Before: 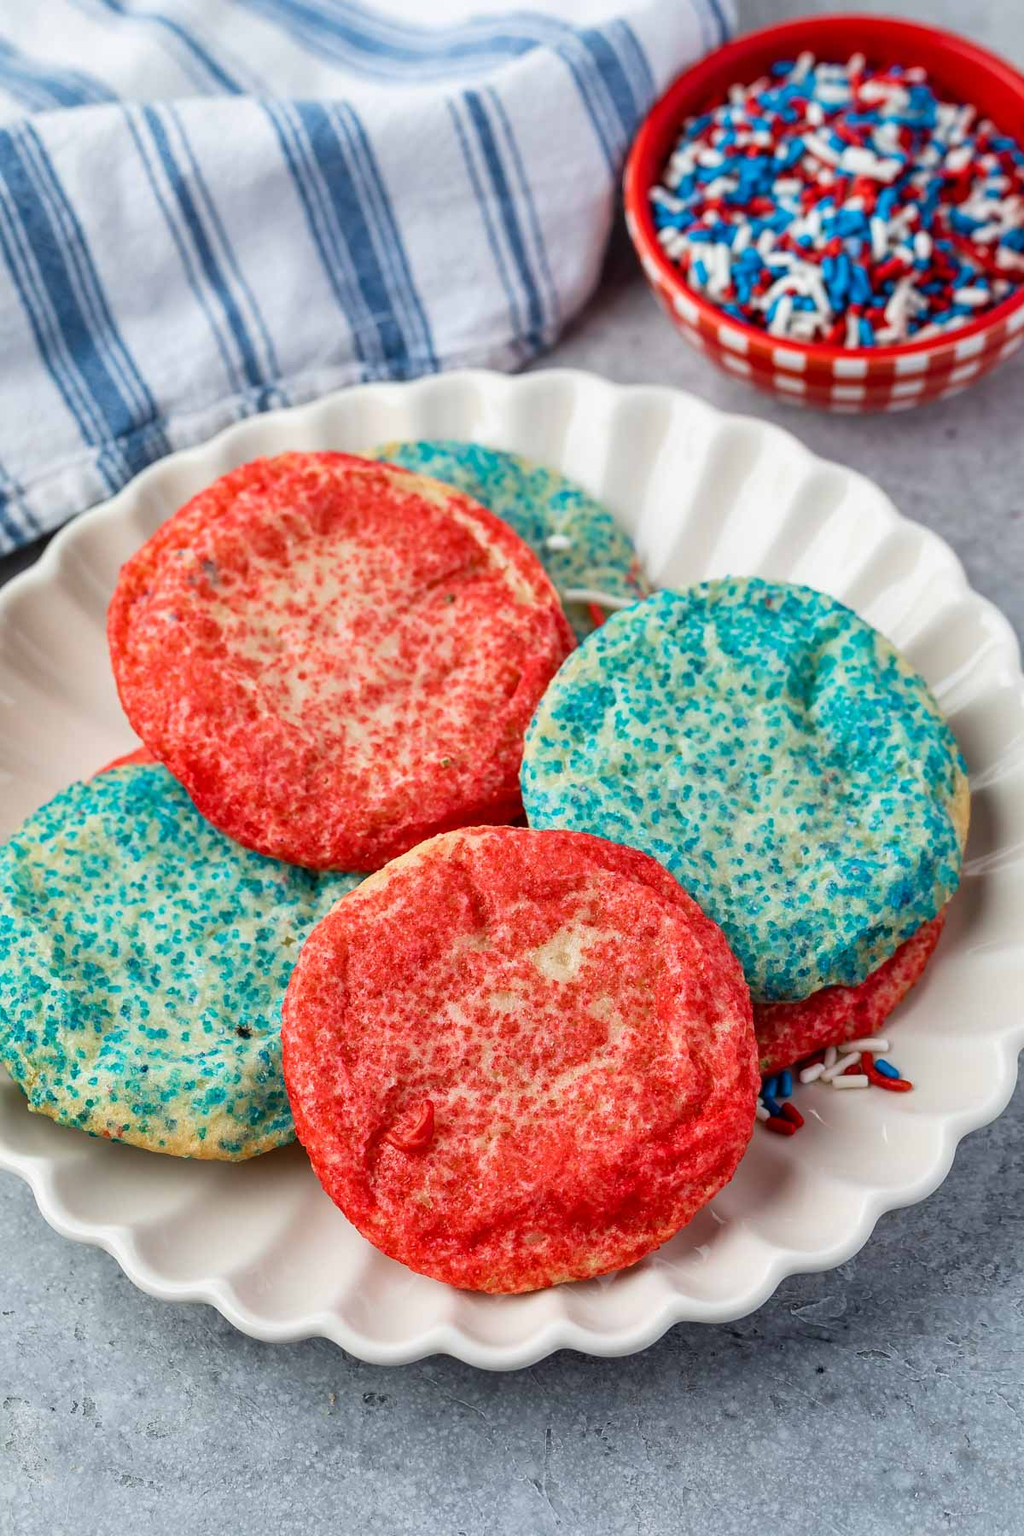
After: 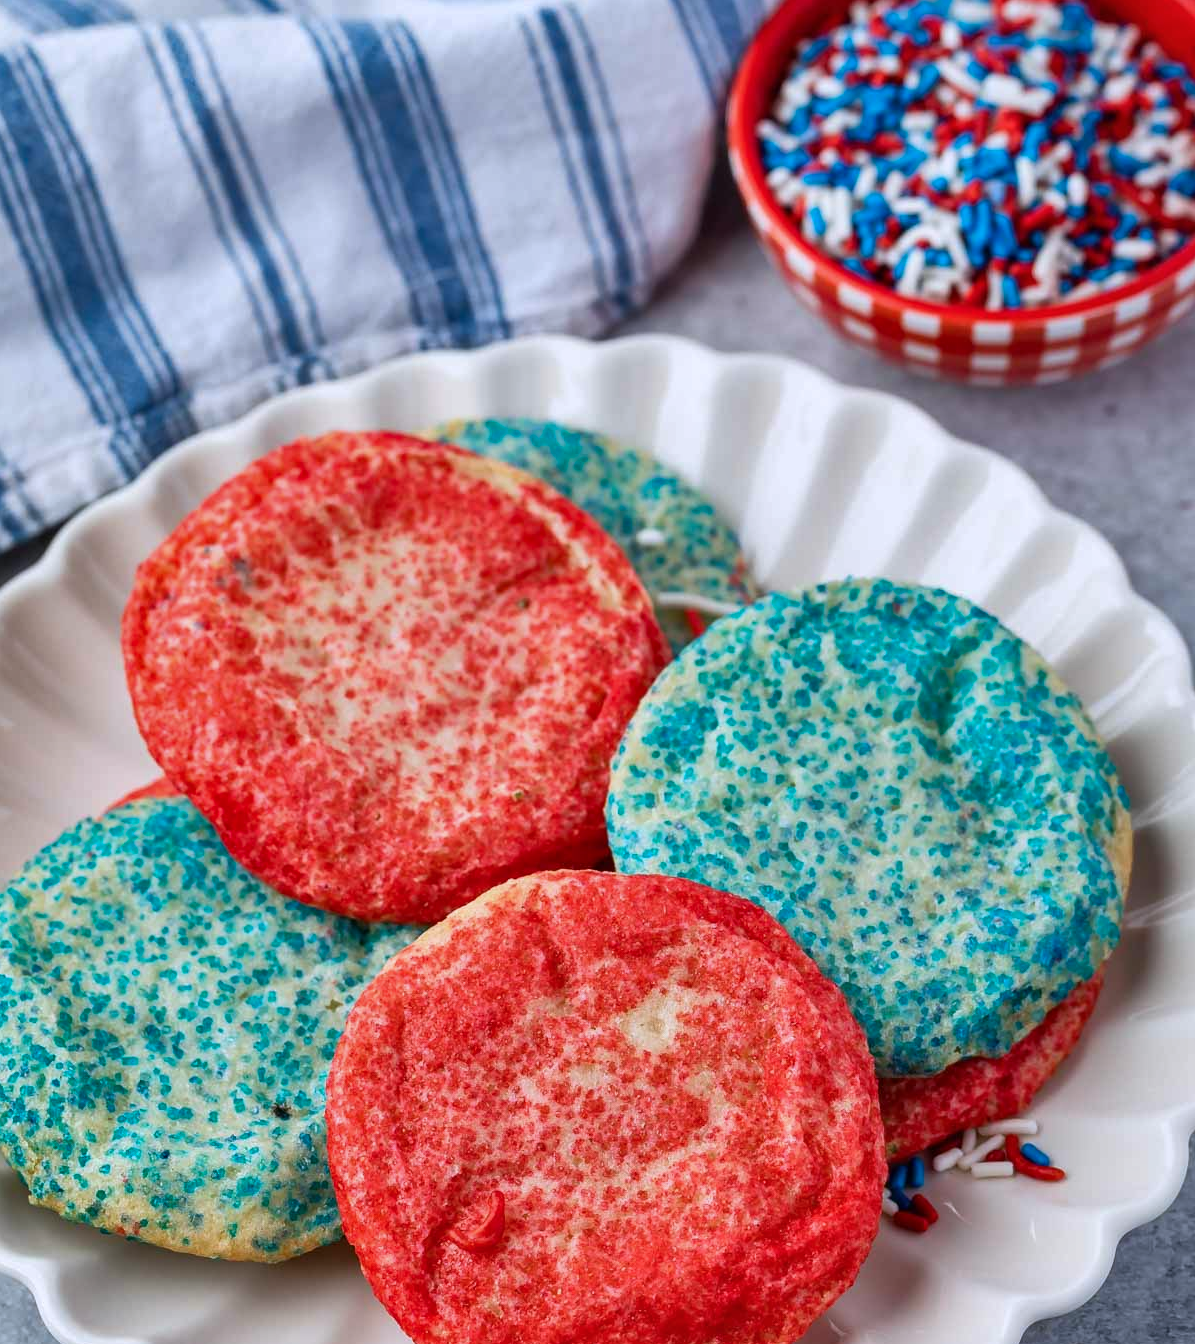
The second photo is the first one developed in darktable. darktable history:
shadows and highlights: shadows 43.71, white point adjustment -1.46, soften with gaussian
color calibration: illuminant as shot in camera, x 0.358, y 0.373, temperature 4628.91 K
crop: left 0.387%, top 5.469%, bottom 19.809%
